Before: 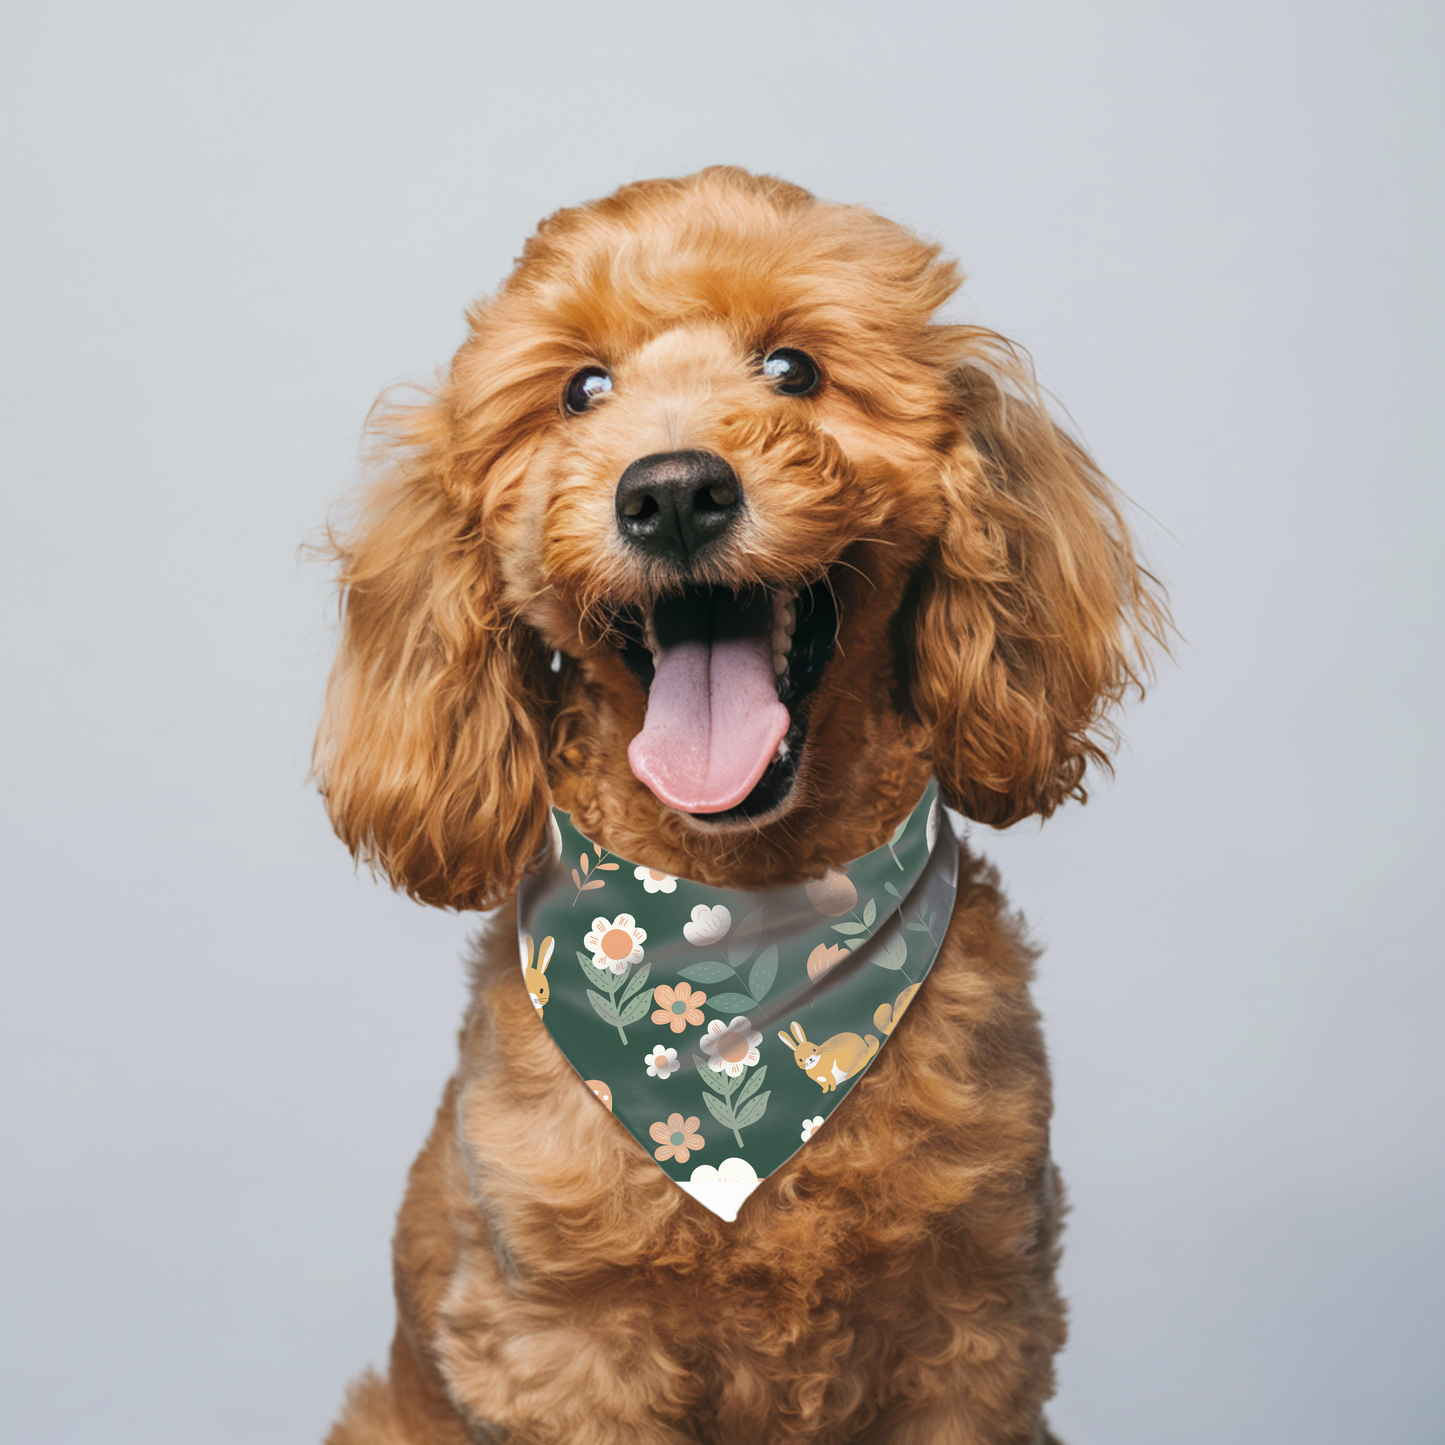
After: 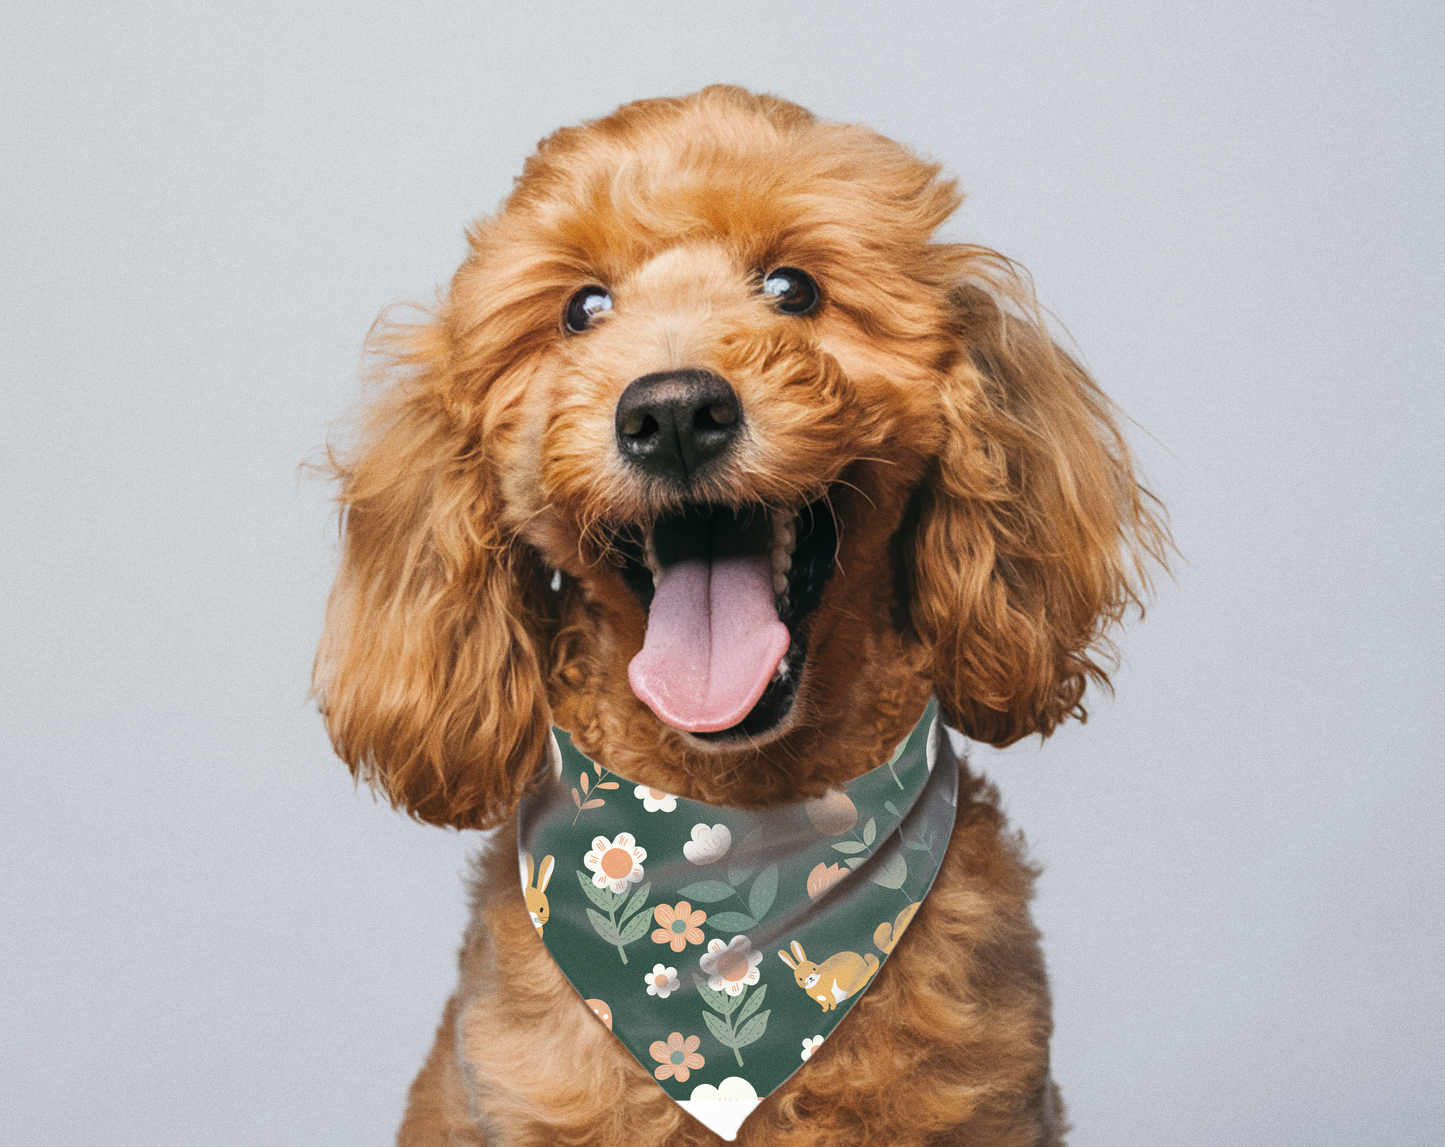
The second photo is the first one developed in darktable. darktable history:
crop and rotate: top 5.667%, bottom 14.937%
grain: coarseness 0.47 ISO
